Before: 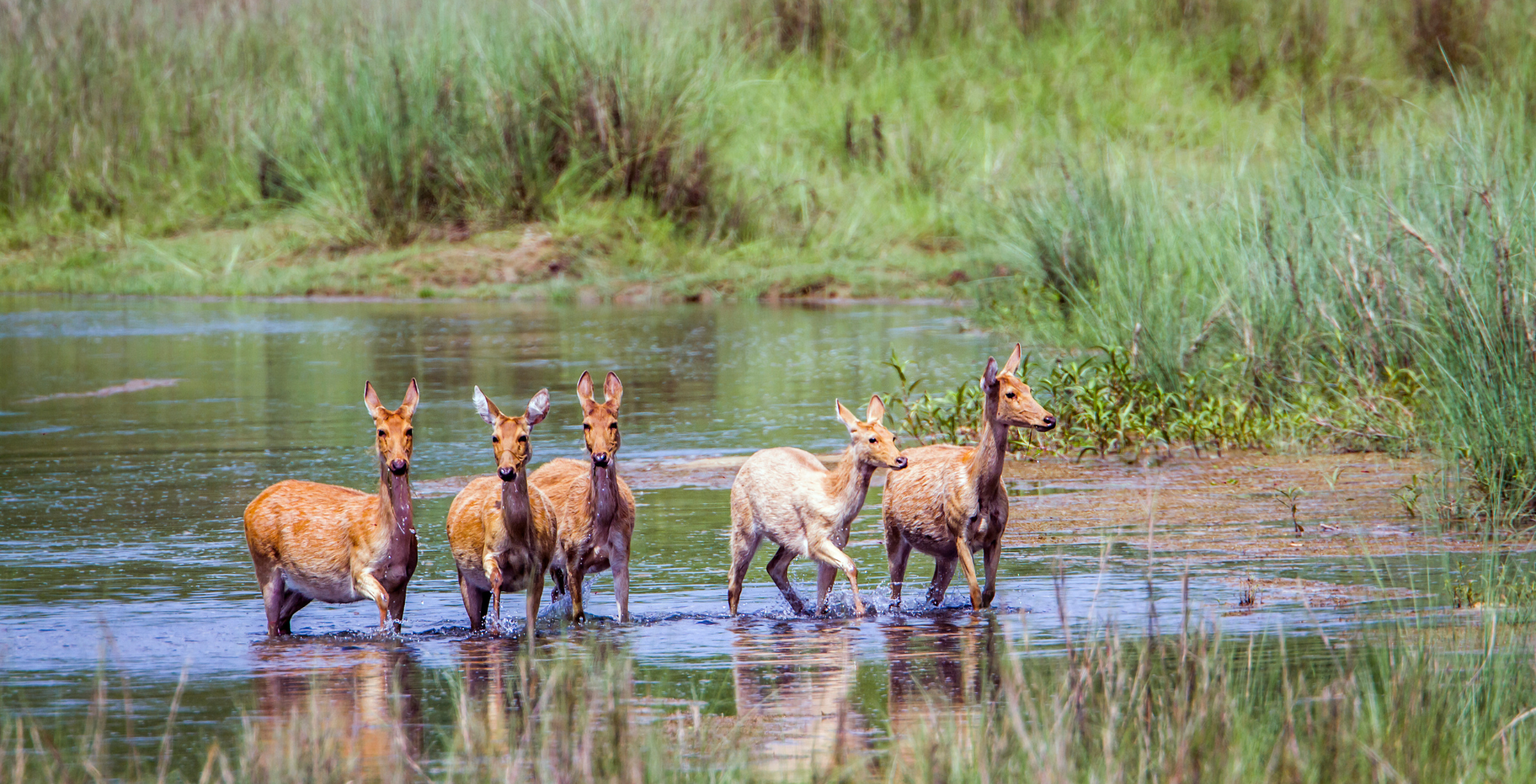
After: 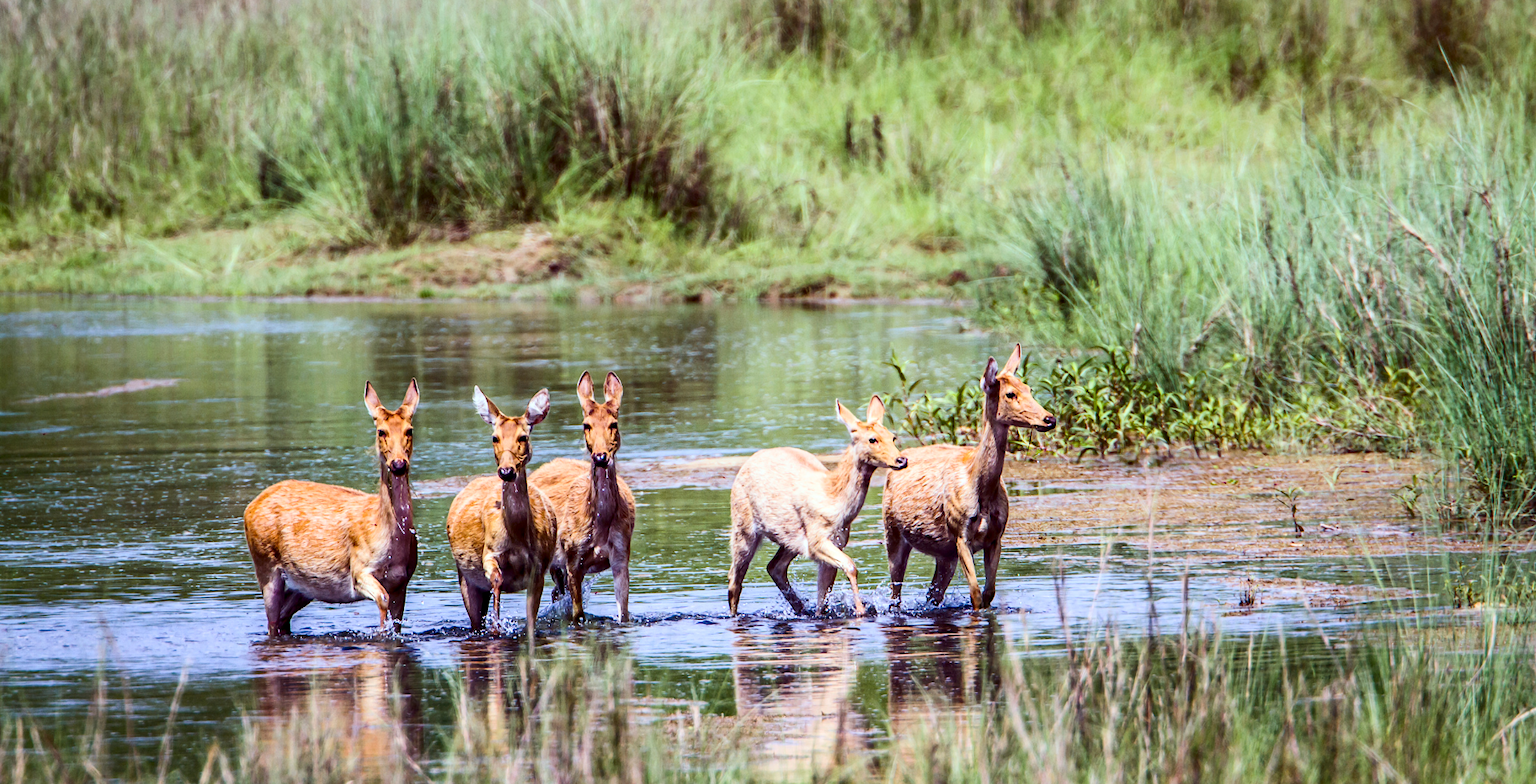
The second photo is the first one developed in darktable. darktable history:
contrast brightness saturation: contrast 0.28
tone equalizer: on, module defaults
white balance: emerald 1
